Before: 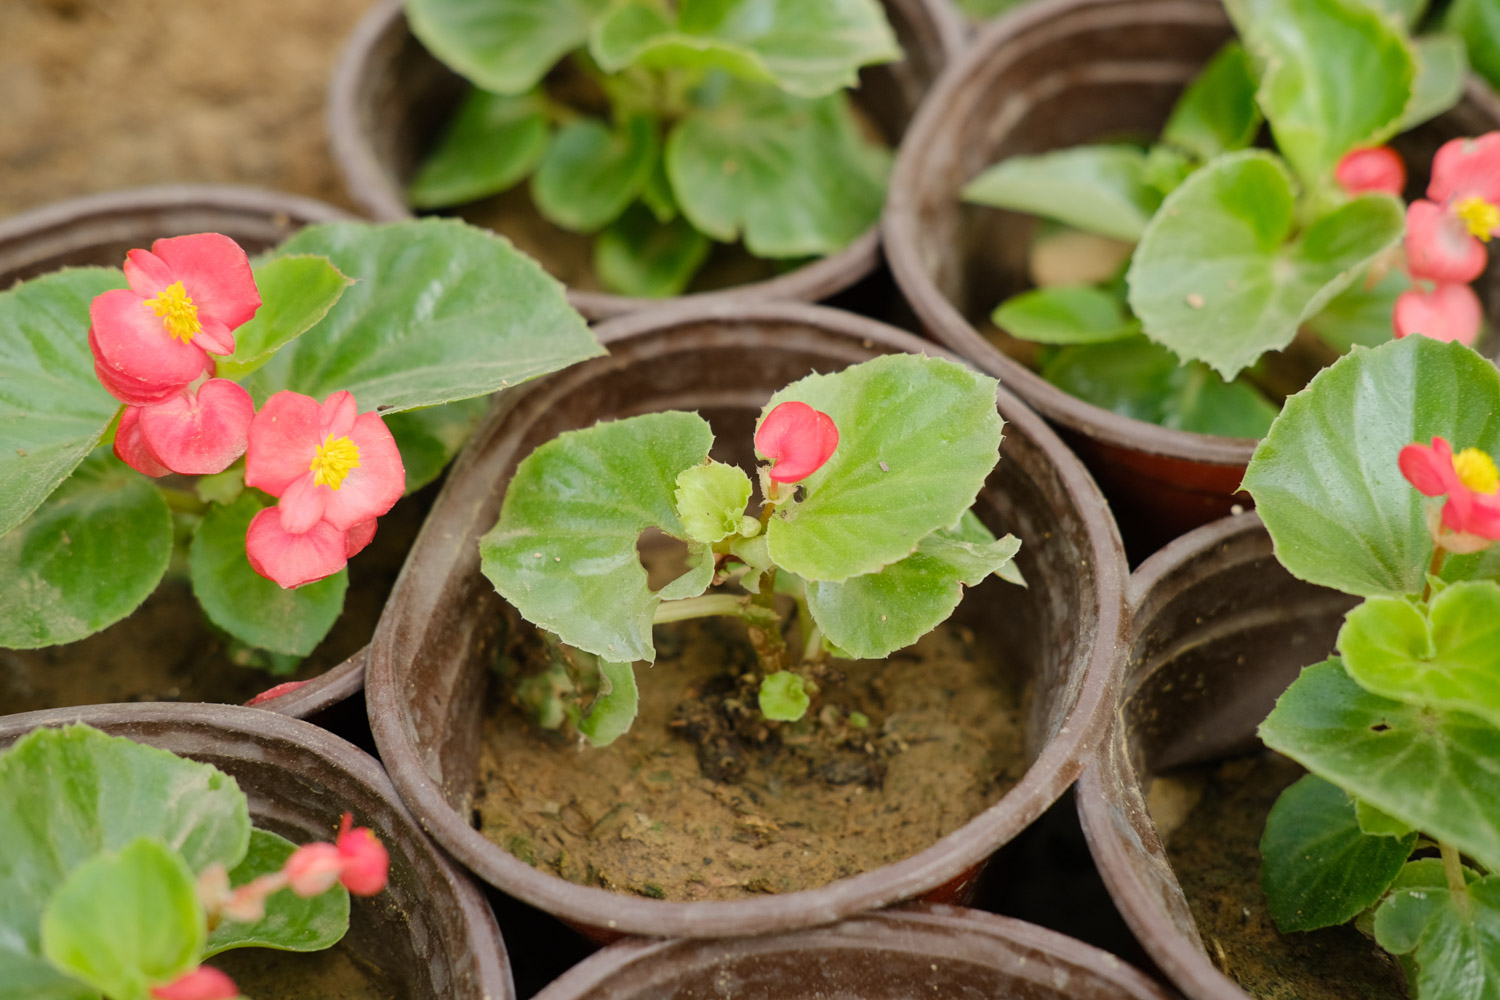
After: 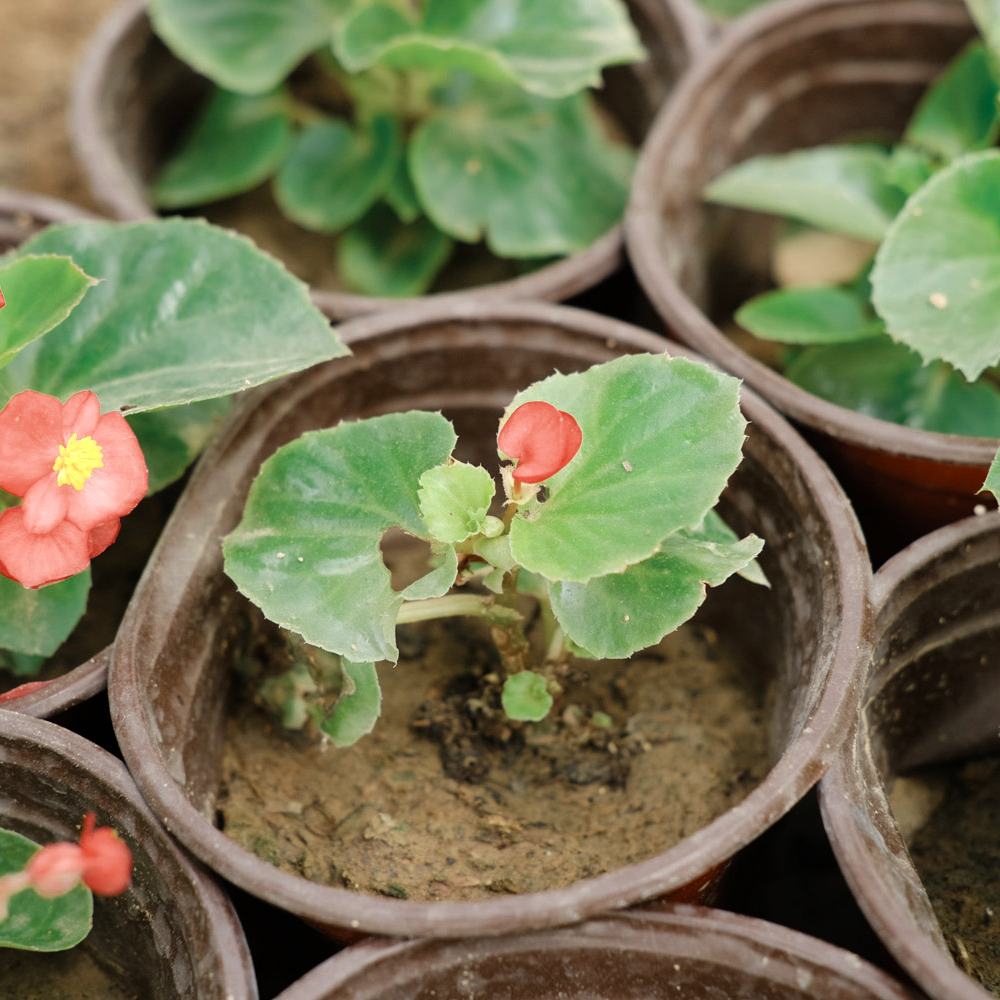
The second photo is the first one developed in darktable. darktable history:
tone equalizer: -8 EV -0.425 EV, -7 EV -0.426 EV, -6 EV -0.295 EV, -5 EV -0.255 EV, -3 EV 0.218 EV, -2 EV 0.319 EV, -1 EV 0.387 EV, +0 EV 0.423 EV
crop: left 17.175%, right 16.103%
color zones: curves: ch0 [(0, 0.5) (0.125, 0.4) (0.25, 0.5) (0.375, 0.4) (0.5, 0.4) (0.625, 0.35) (0.75, 0.35) (0.875, 0.5)]; ch1 [(0, 0.35) (0.125, 0.45) (0.25, 0.35) (0.375, 0.35) (0.5, 0.35) (0.625, 0.35) (0.75, 0.45) (0.875, 0.35)]; ch2 [(0, 0.6) (0.125, 0.5) (0.25, 0.5) (0.375, 0.6) (0.5, 0.6) (0.625, 0.5) (0.75, 0.5) (0.875, 0.5)]
